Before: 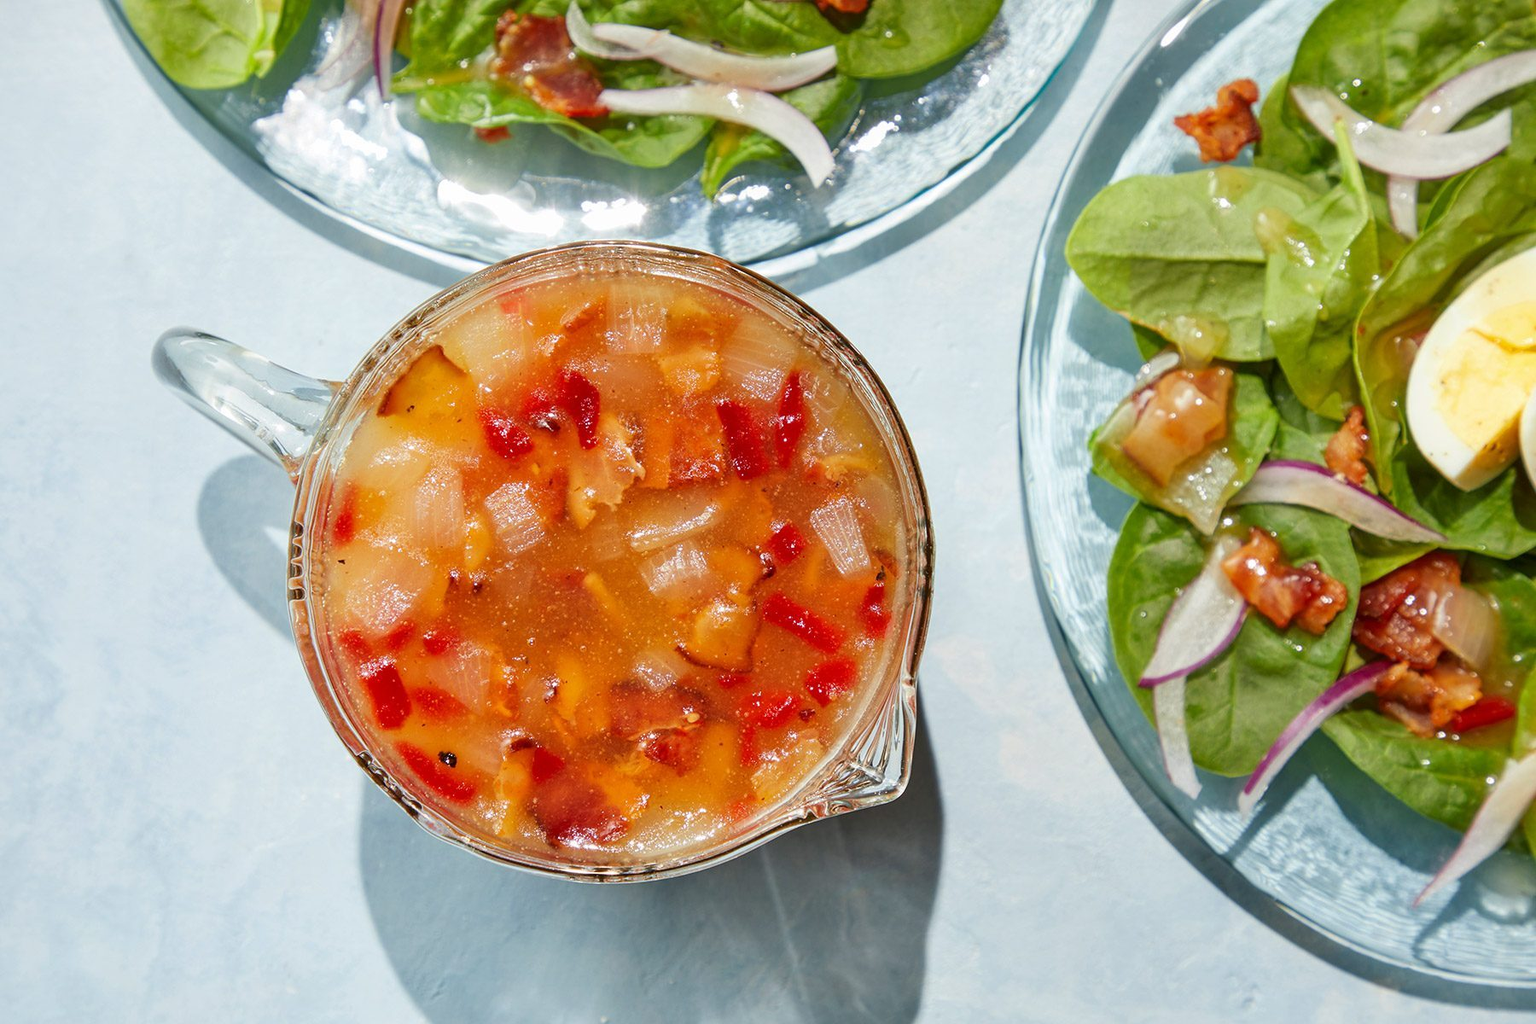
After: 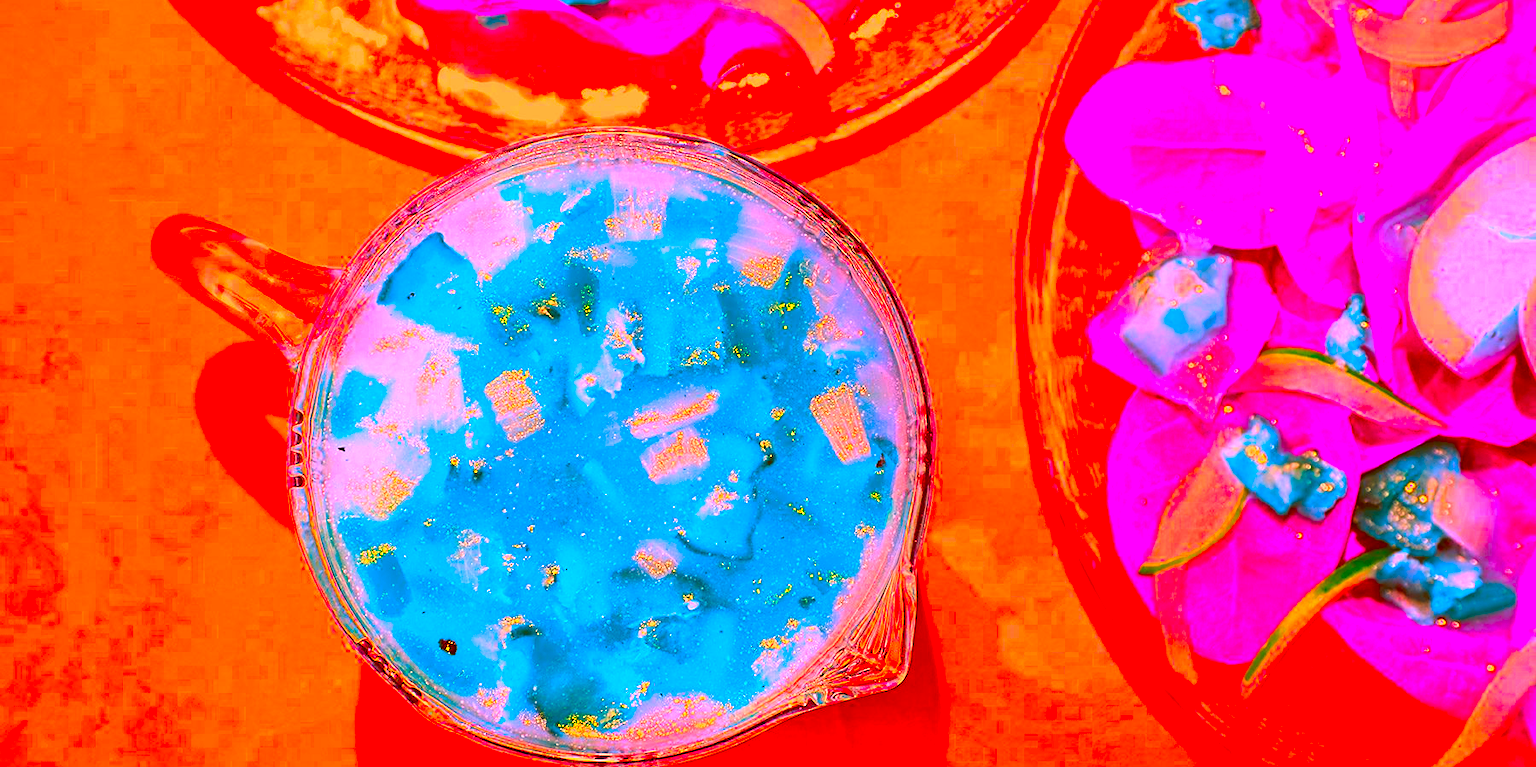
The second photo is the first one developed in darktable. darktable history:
exposure: black level correction 0, exposure 0.694 EV, compensate highlight preservation false
crop: top 11.041%, bottom 13.966%
color correction: highlights a* -39.28, highlights b* -39.83, shadows a* -39.29, shadows b* -39.85, saturation -2.98
sharpen: radius 1.884, amount 0.415, threshold 1.508
